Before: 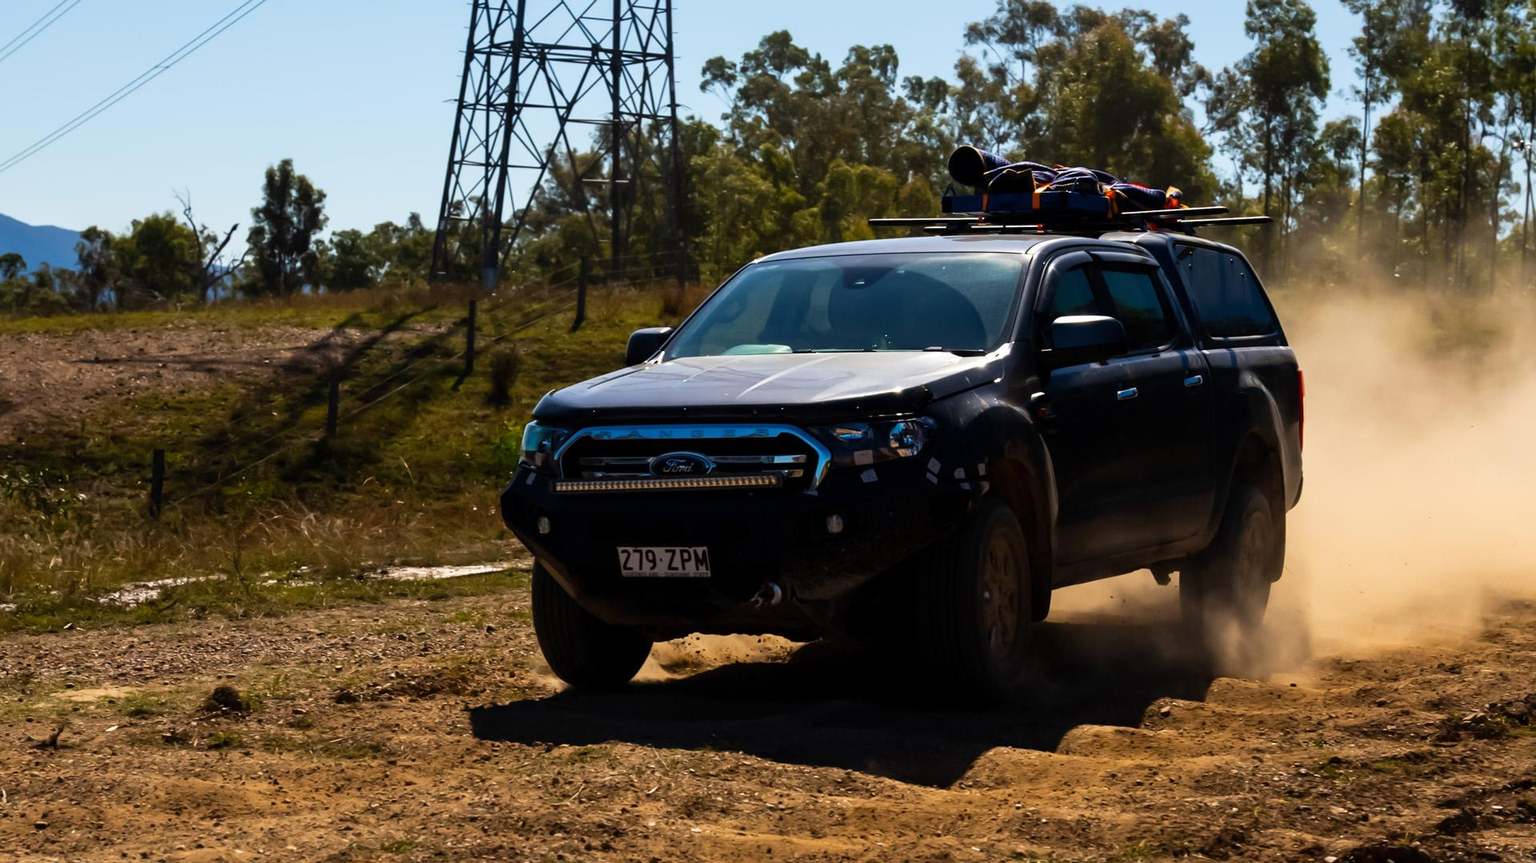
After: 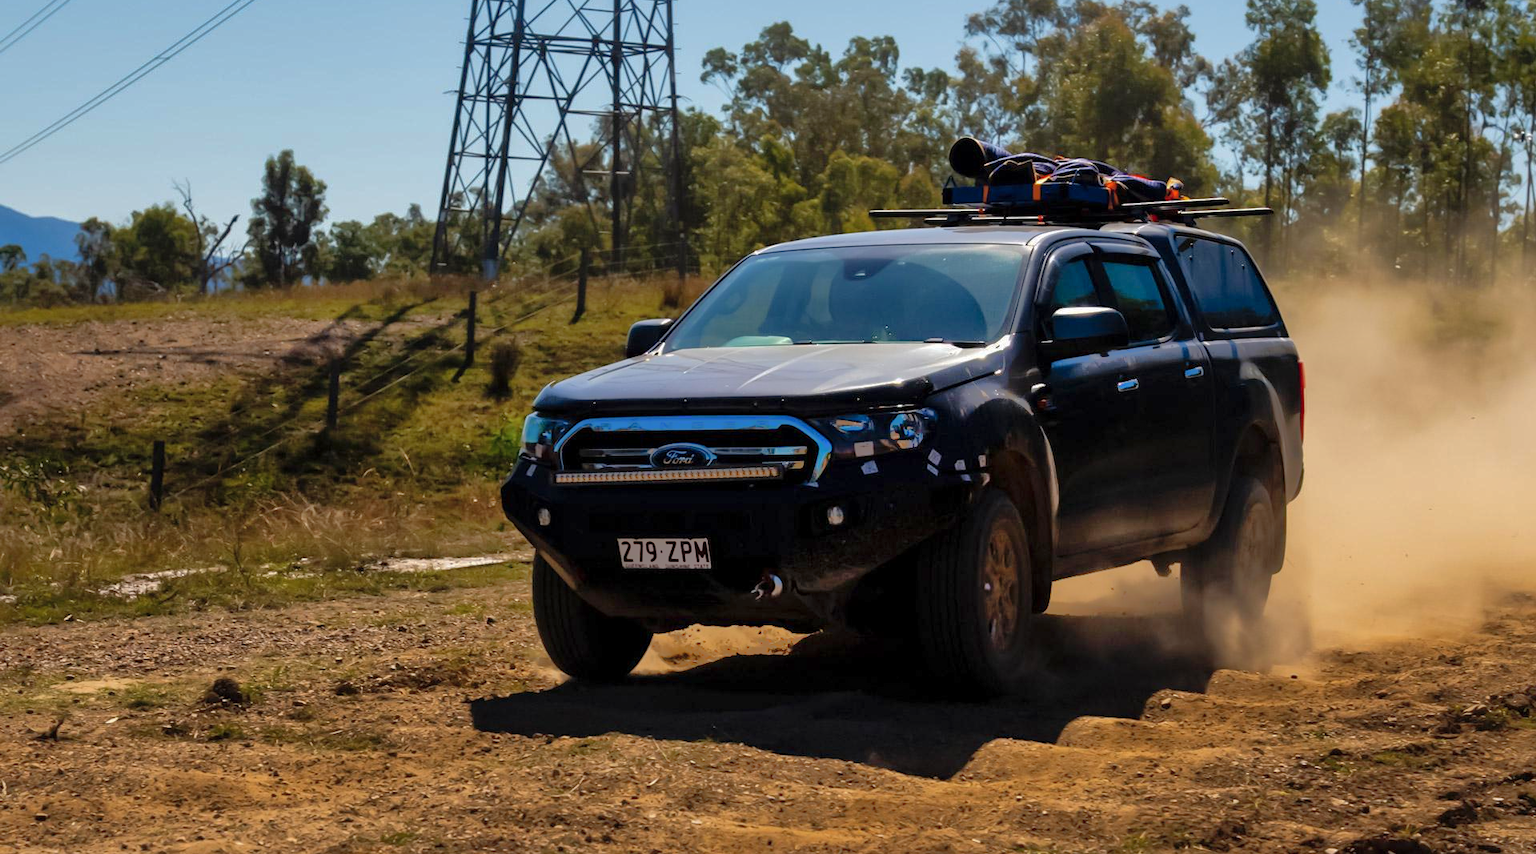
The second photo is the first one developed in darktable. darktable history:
crop: top 1.049%, right 0.001%
white balance: emerald 1
shadows and highlights: shadows 60, highlights -60
